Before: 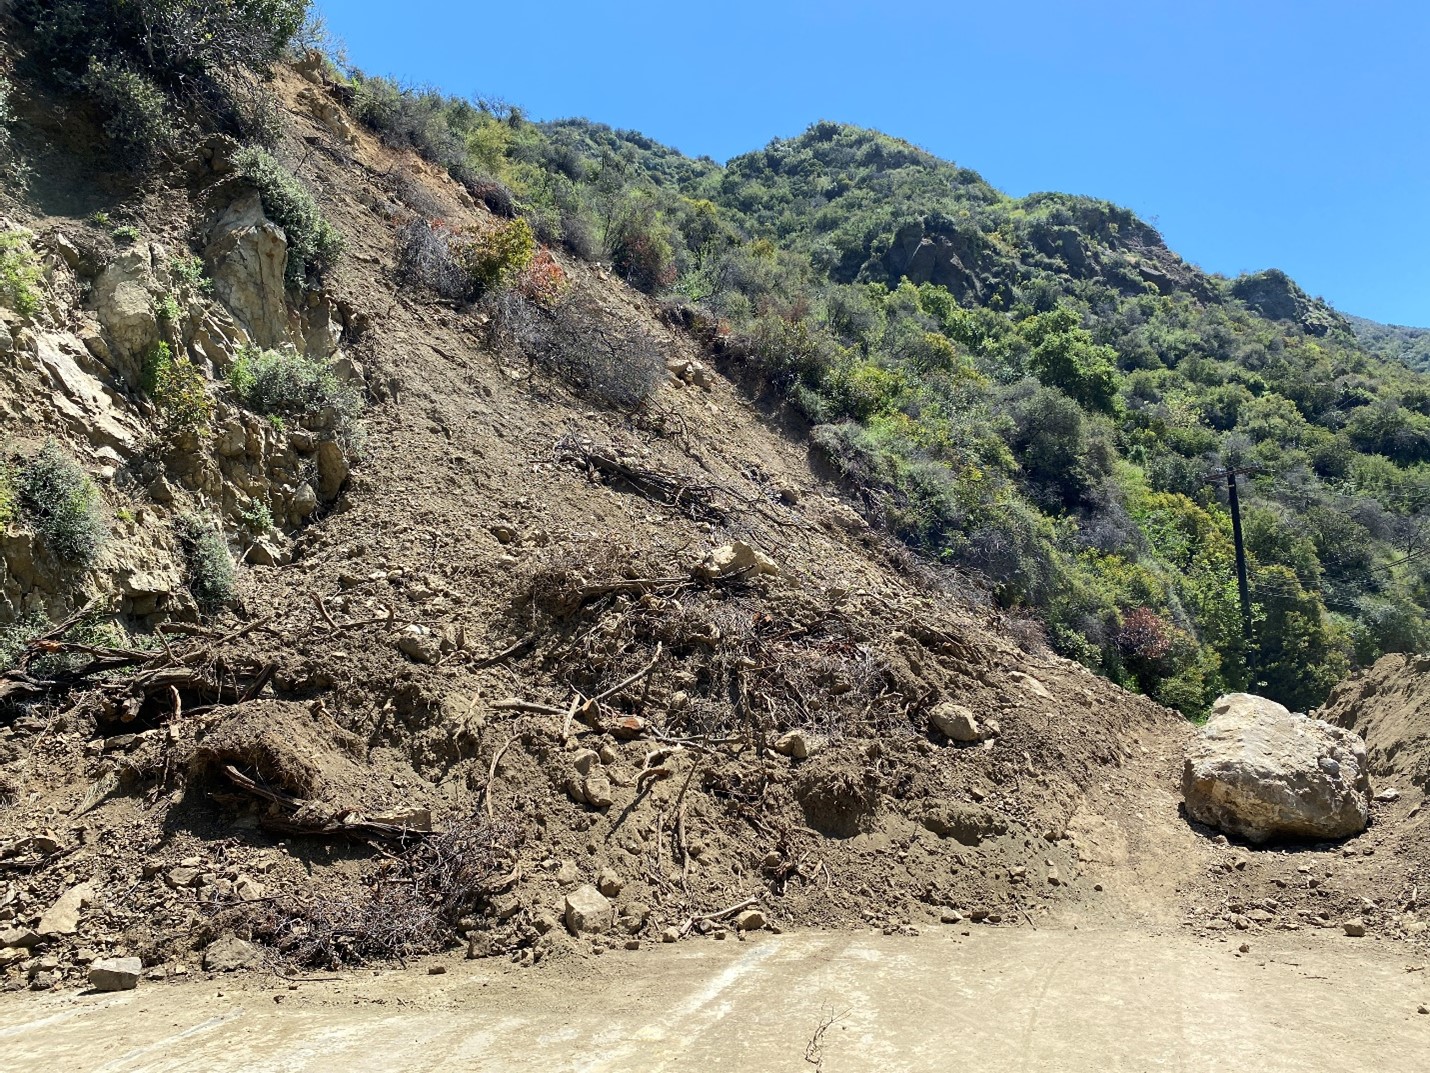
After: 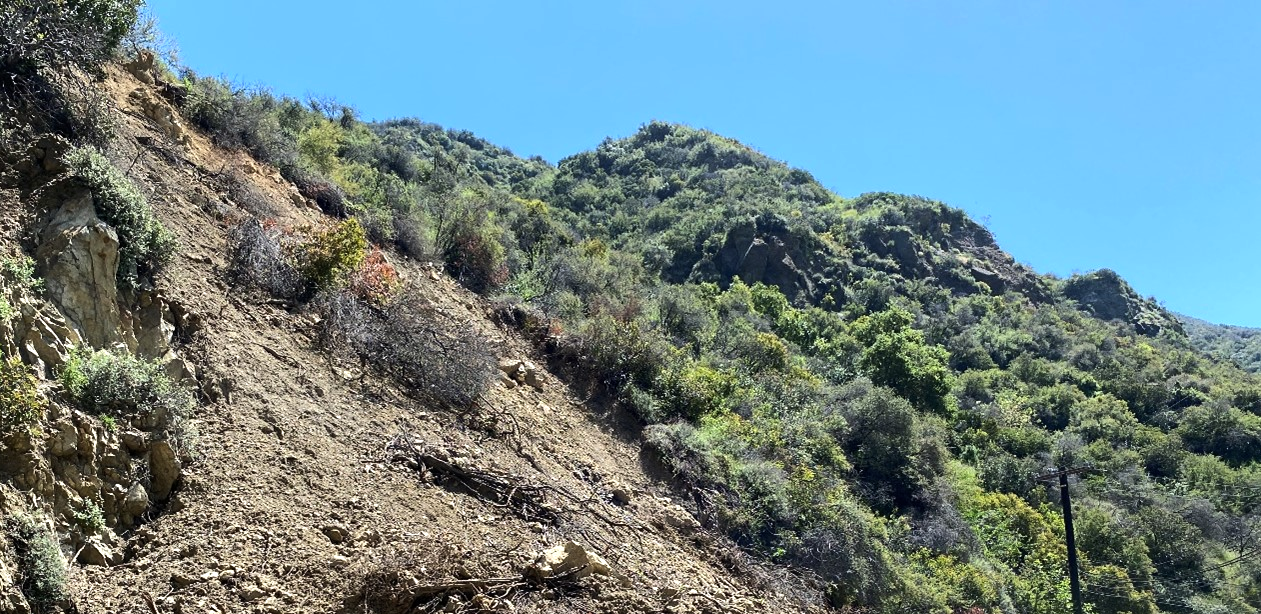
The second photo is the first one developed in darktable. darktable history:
crop and rotate: left 11.812%, bottom 42.776%
tone equalizer: -8 EV -0.417 EV, -7 EV -0.389 EV, -6 EV -0.333 EV, -5 EV -0.222 EV, -3 EV 0.222 EV, -2 EV 0.333 EV, -1 EV 0.389 EV, +0 EV 0.417 EV, edges refinement/feathering 500, mask exposure compensation -1.57 EV, preserve details no
